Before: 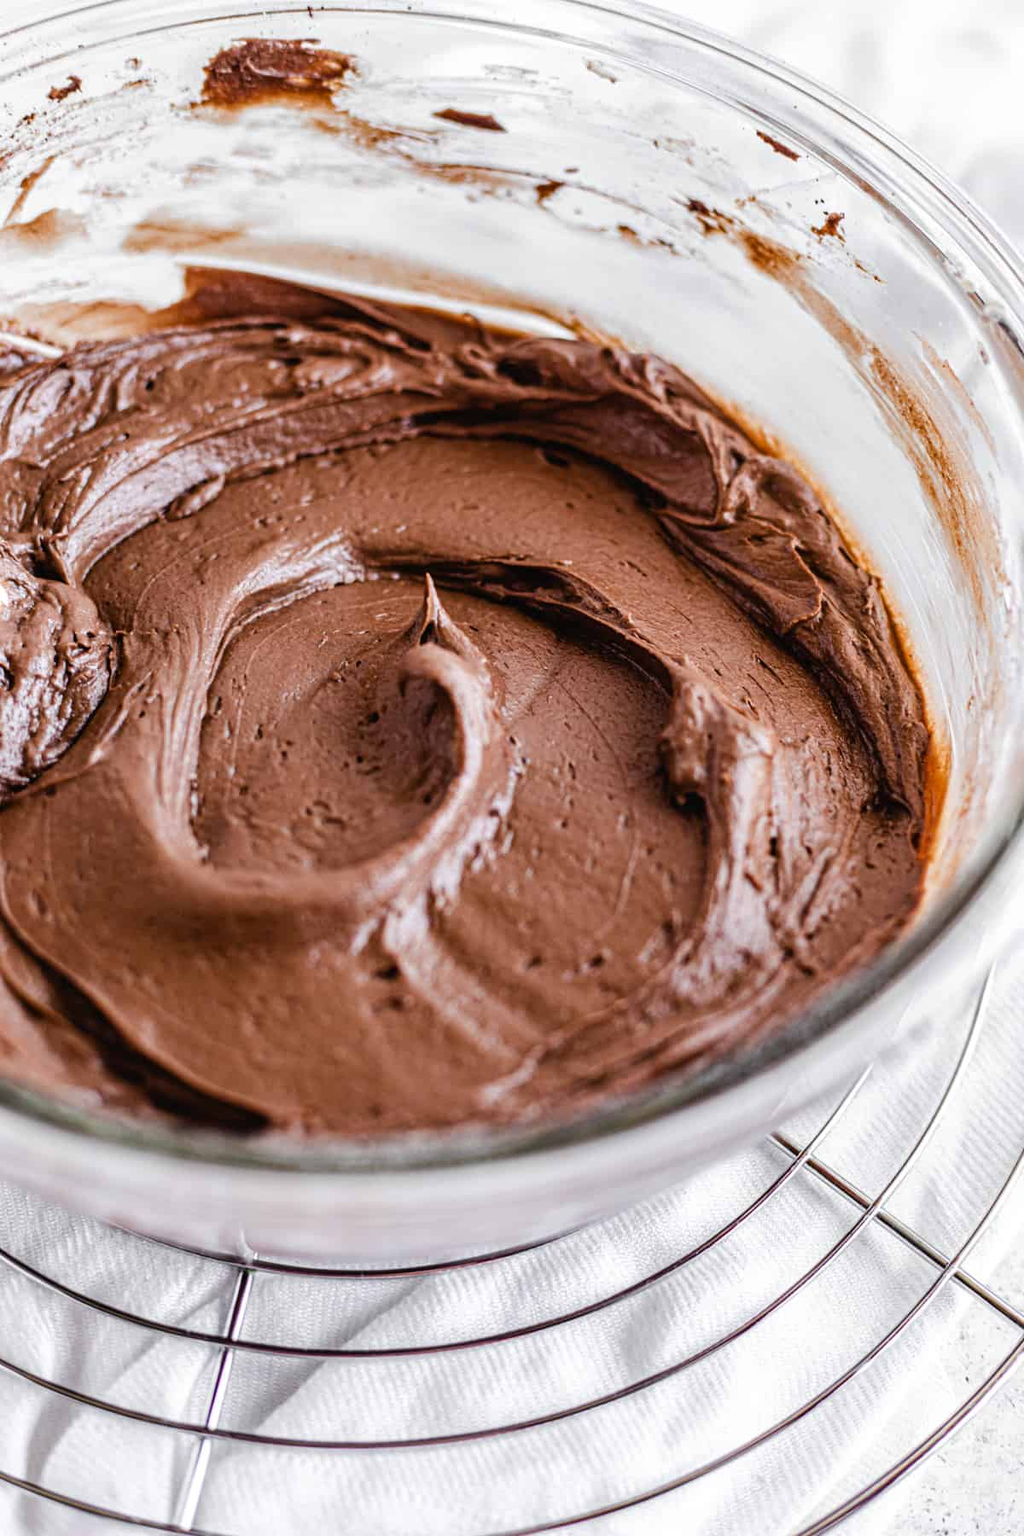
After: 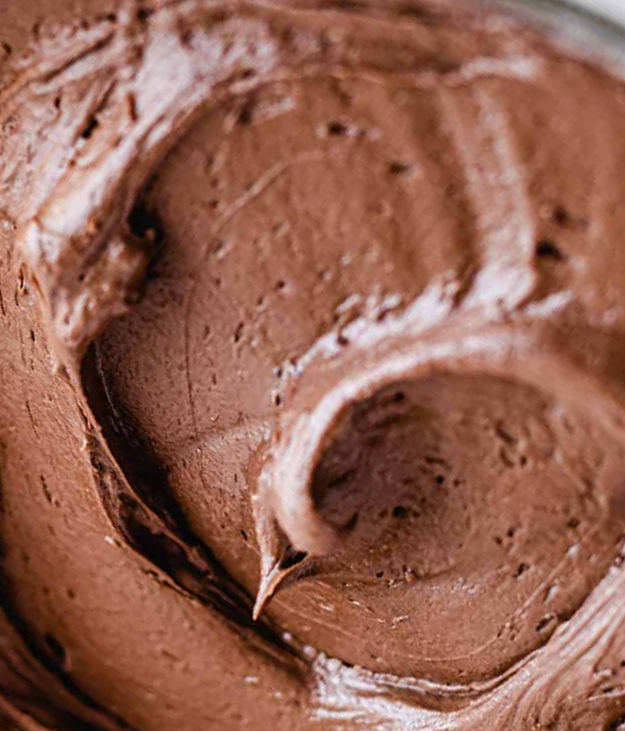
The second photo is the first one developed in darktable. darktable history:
crop and rotate: angle 146.86°, left 9.125%, top 15.616%, right 4.463%, bottom 17.061%
